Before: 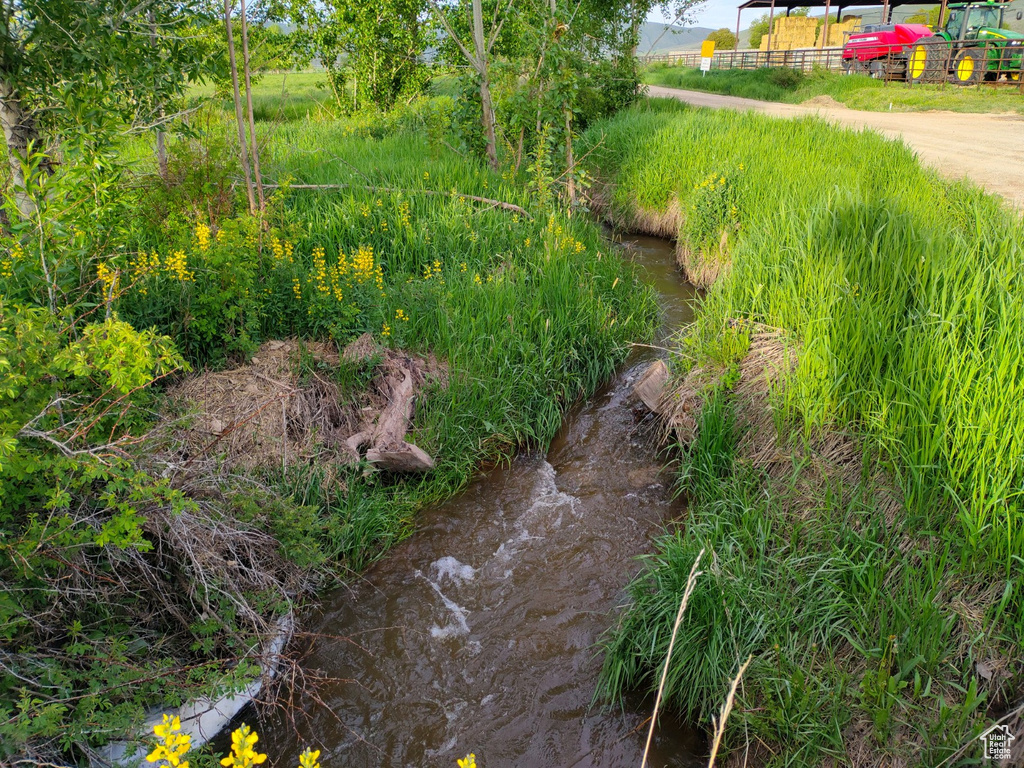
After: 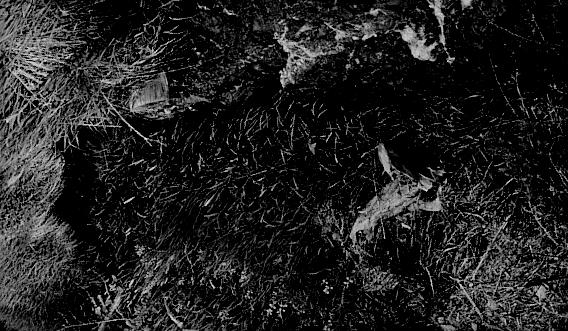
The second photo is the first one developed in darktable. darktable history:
exposure: exposure -0.915 EV, compensate highlight preservation false
contrast equalizer: y [[0.6 ×6], [0.55 ×6], [0 ×6], [0 ×6], [0 ×6]], mix 0.538
sharpen: on, module defaults
crop and rotate: angle 147.79°, left 9.099%, top 15.603%, right 4.486%, bottom 17.106%
filmic rgb: middle gray luminance 13.46%, black relative exposure -2.03 EV, white relative exposure 3.11 EV, target black luminance 0%, hardness 1.81, latitude 59.01%, contrast 1.713, highlights saturation mix 4.46%, shadows ↔ highlights balance -36.82%
color calibration: output gray [0.253, 0.26, 0.487, 0], x 0.38, y 0.389, temperature 4076.61 K
